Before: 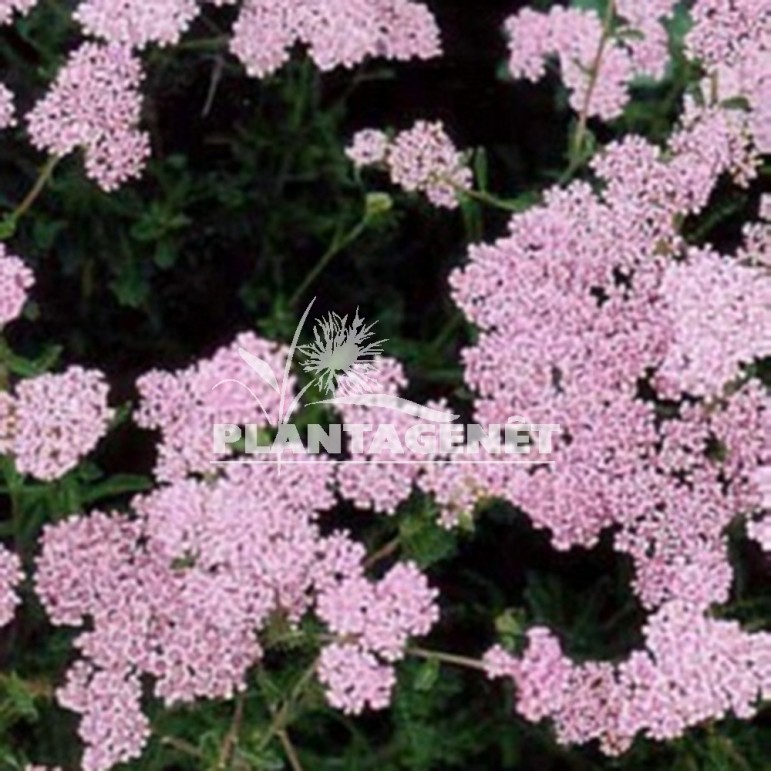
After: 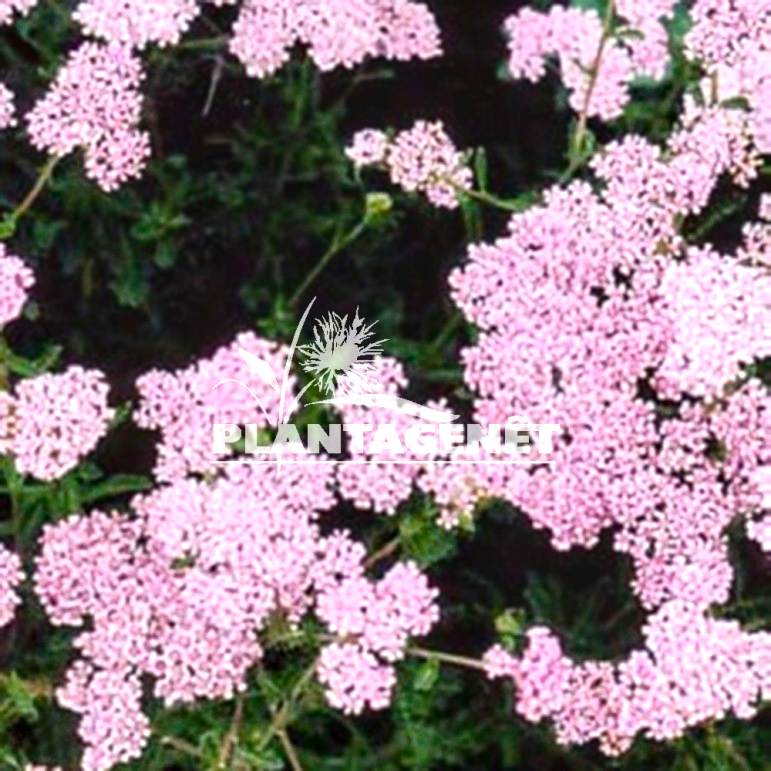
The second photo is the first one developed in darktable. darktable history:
exposure: black level correction 0, exposure 0.7 EV, compensate exposure bias true, compensate highlight preservation false
color balance: output saturation 120%
shadows and highlights: shadows -30, highlights 30
local contrast: on, module defaults
